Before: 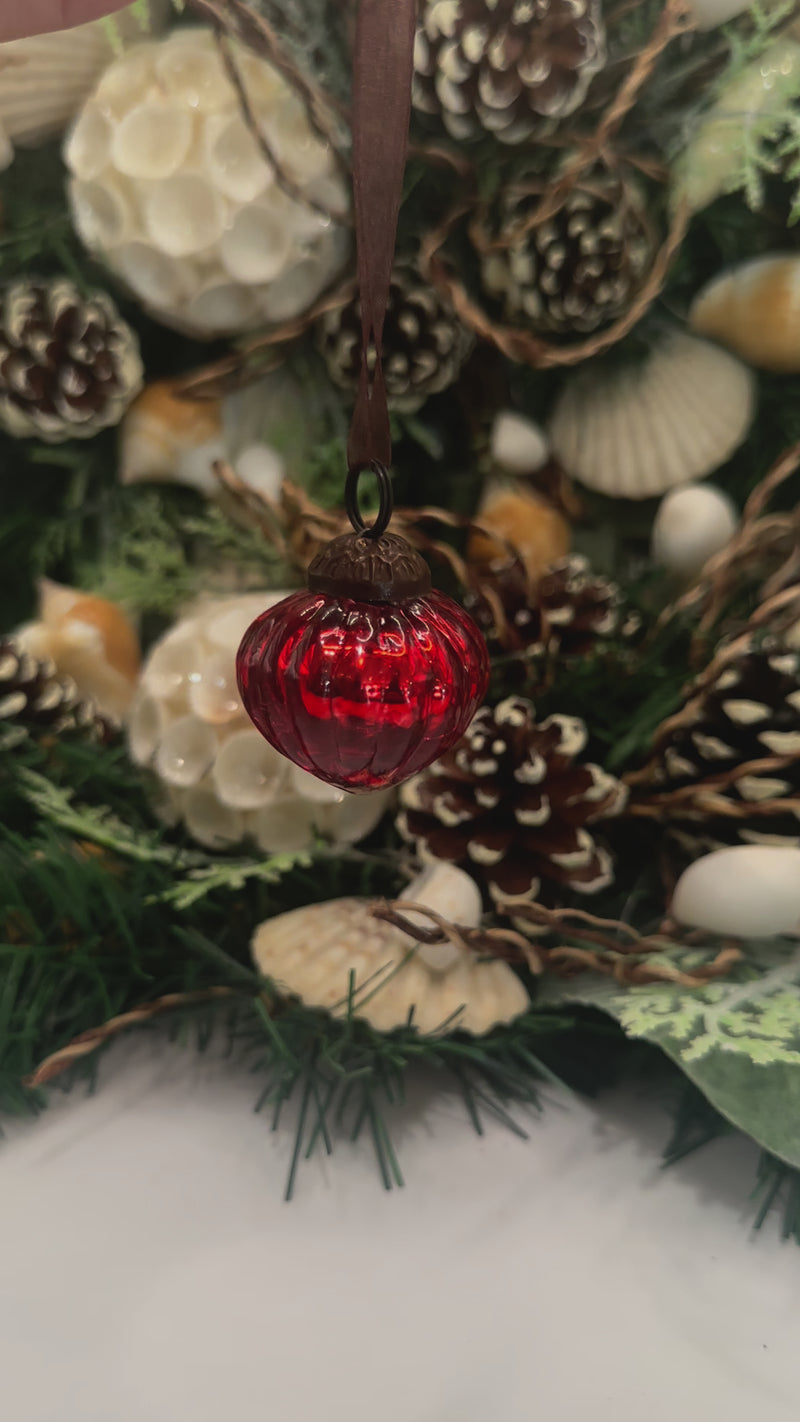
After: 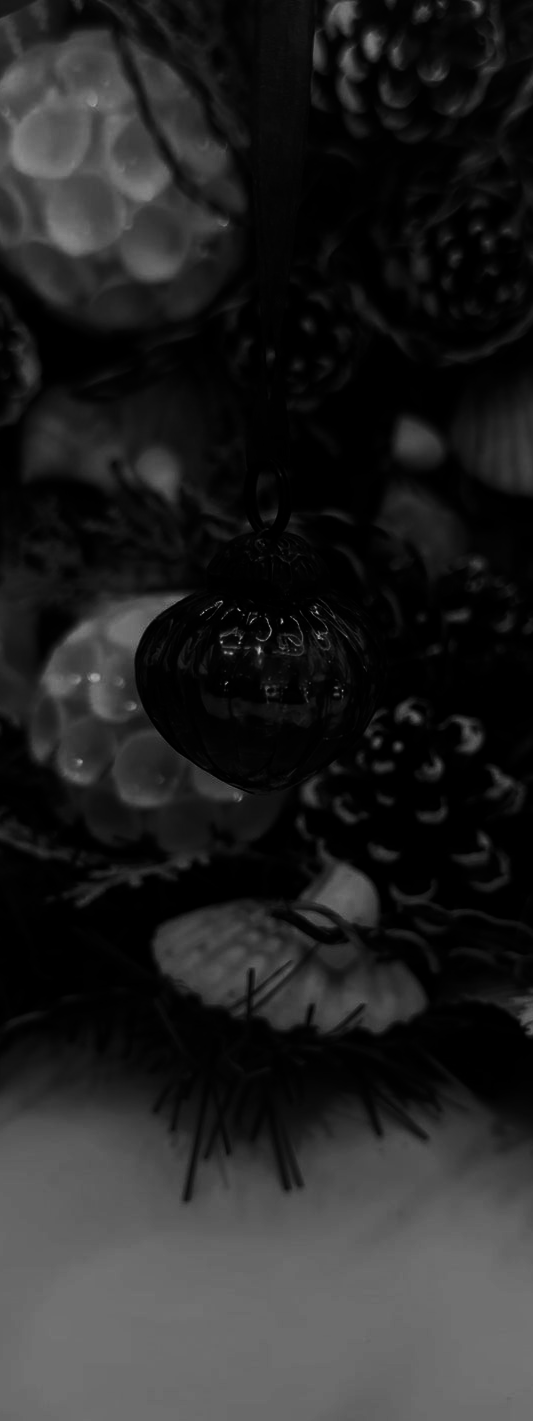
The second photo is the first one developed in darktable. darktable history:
contrast brightness saturation: contrast 0.02, brightness -1, saturation -1
crop and rotate: left 12.648%, right 20.685%
